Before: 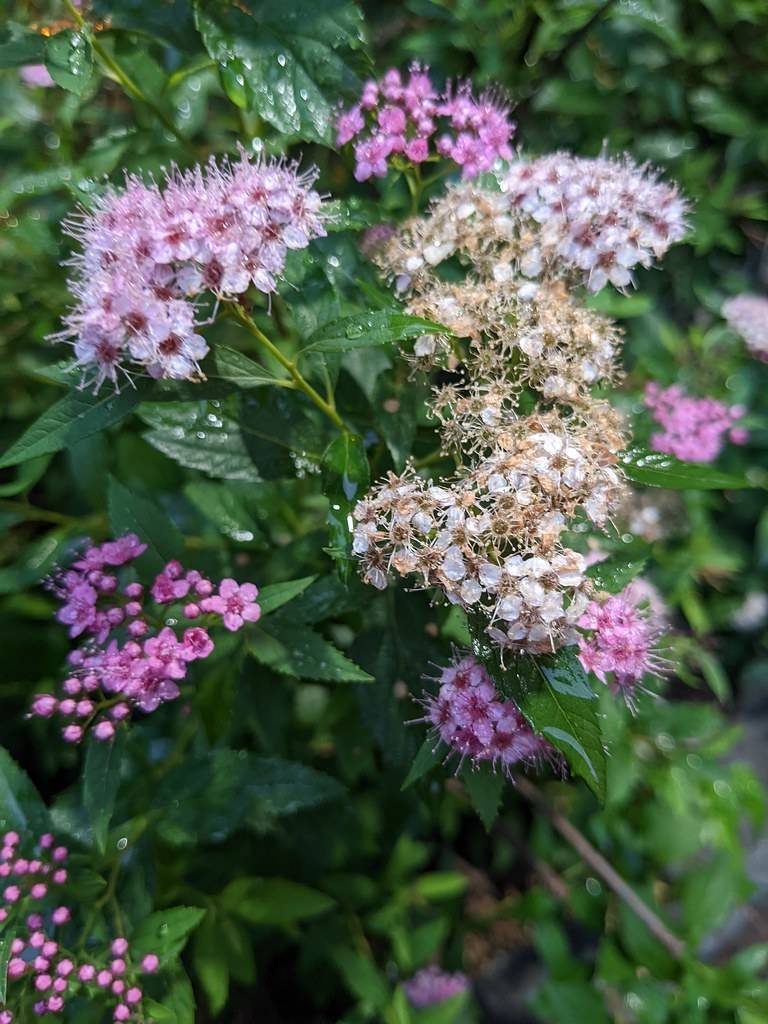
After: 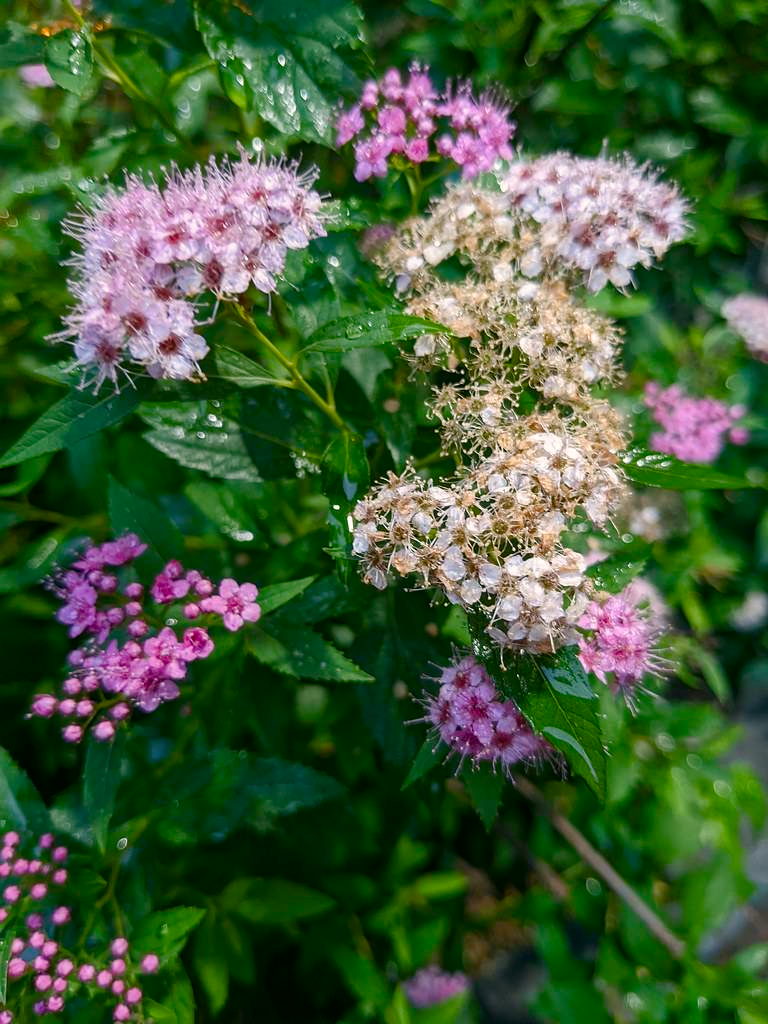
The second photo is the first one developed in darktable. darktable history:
color balance rgb: perceptual saturation grading › global saturation 20%, perceptual saturation grading › highlights -25%, perceptual saturation grading › shadows 50%
color correction: highlights a* 4.02, highlights b* 4.98, shadows a* -7.55, shadows b* 4.98
